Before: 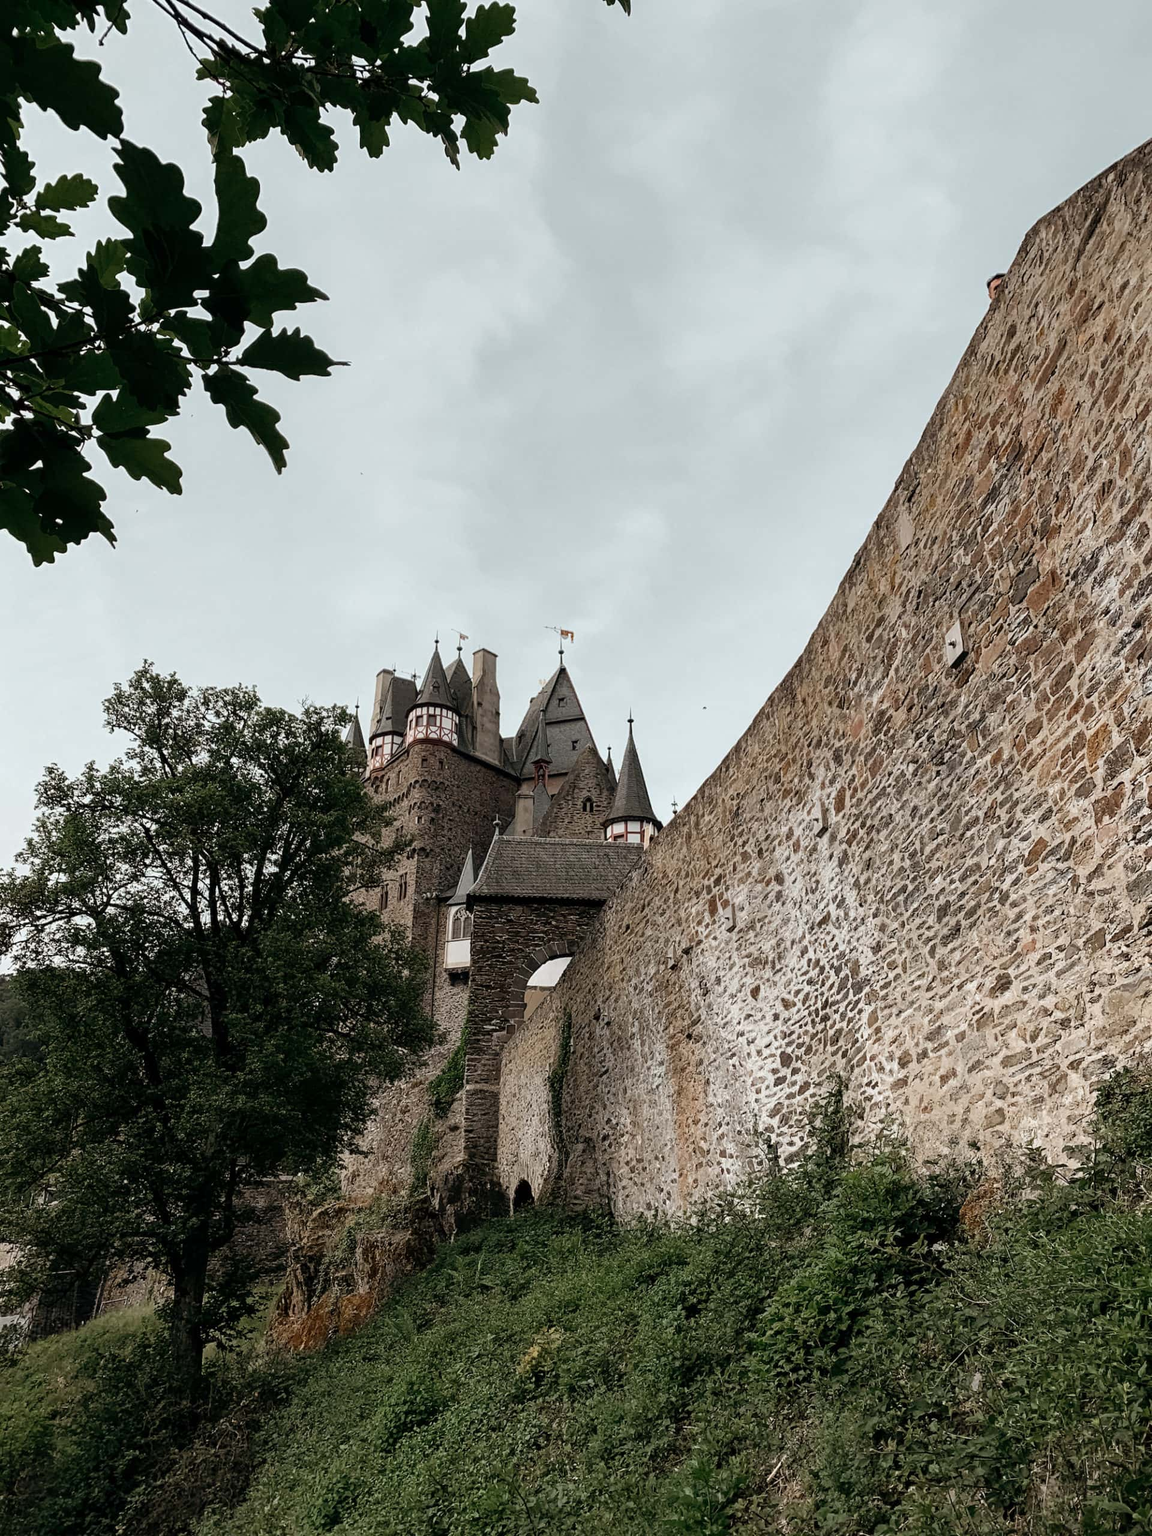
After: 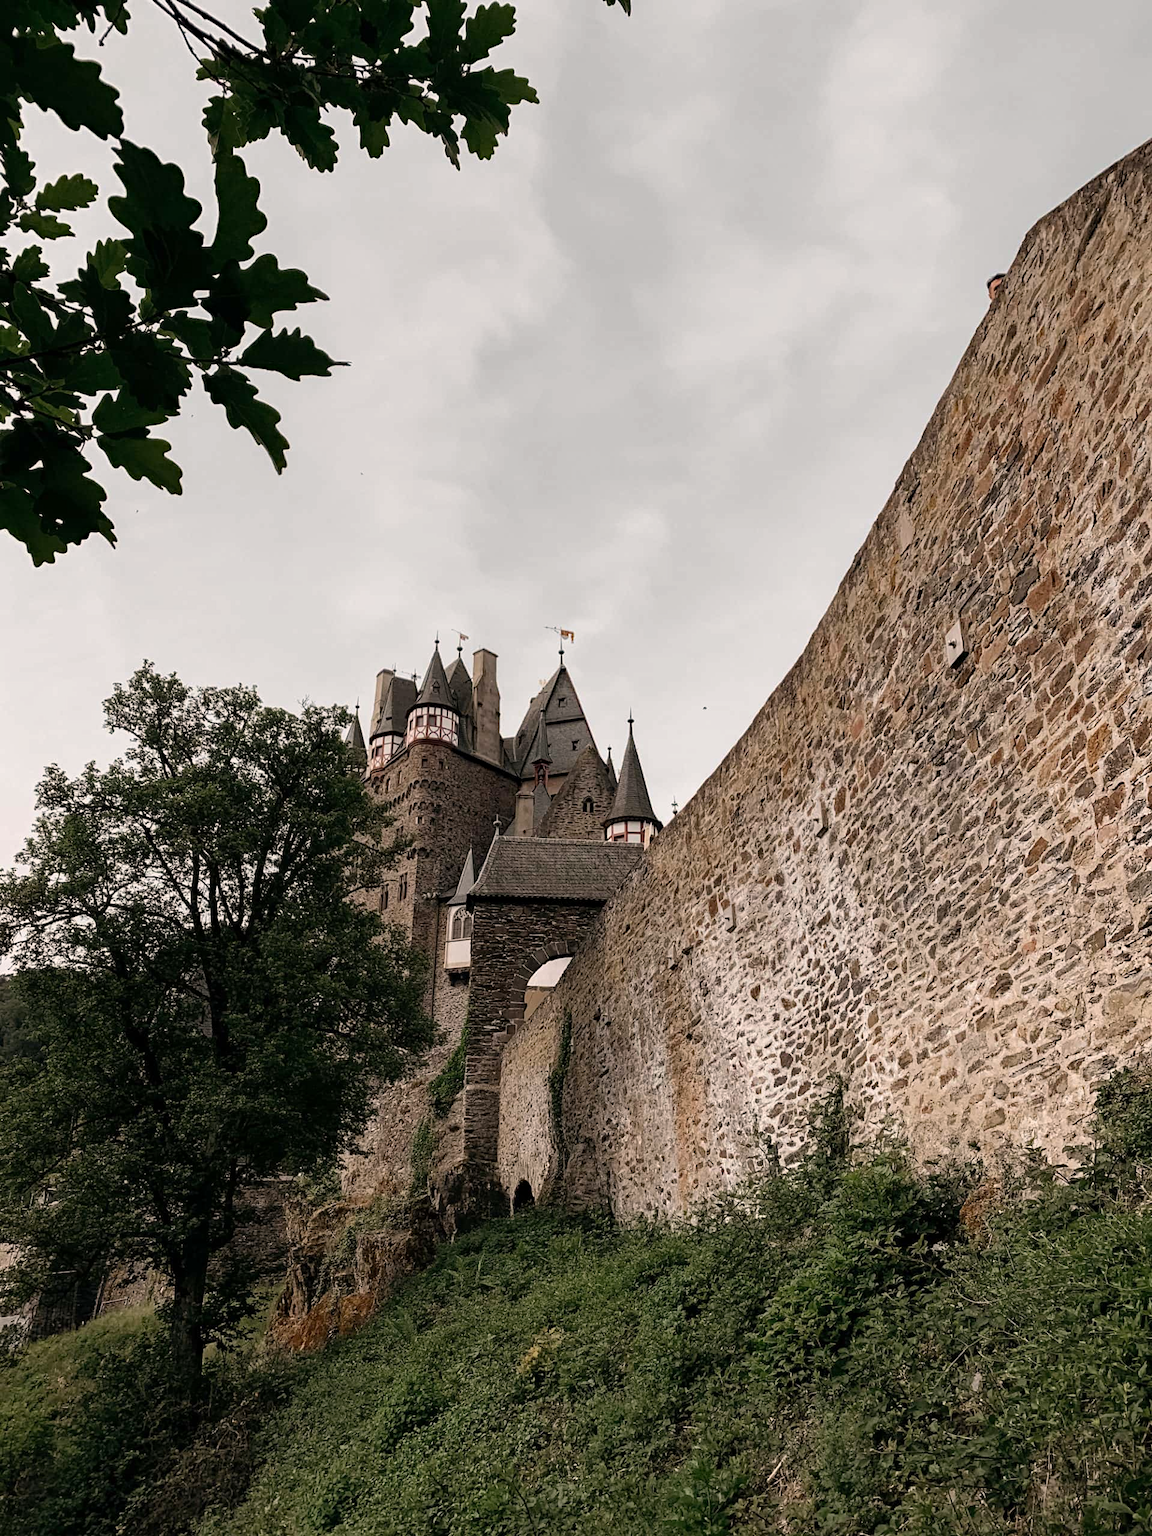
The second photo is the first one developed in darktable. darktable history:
color correction: highlights a* 5.81, highlights b* 4.84
haze removal: compatibility mode true, adaptive false
